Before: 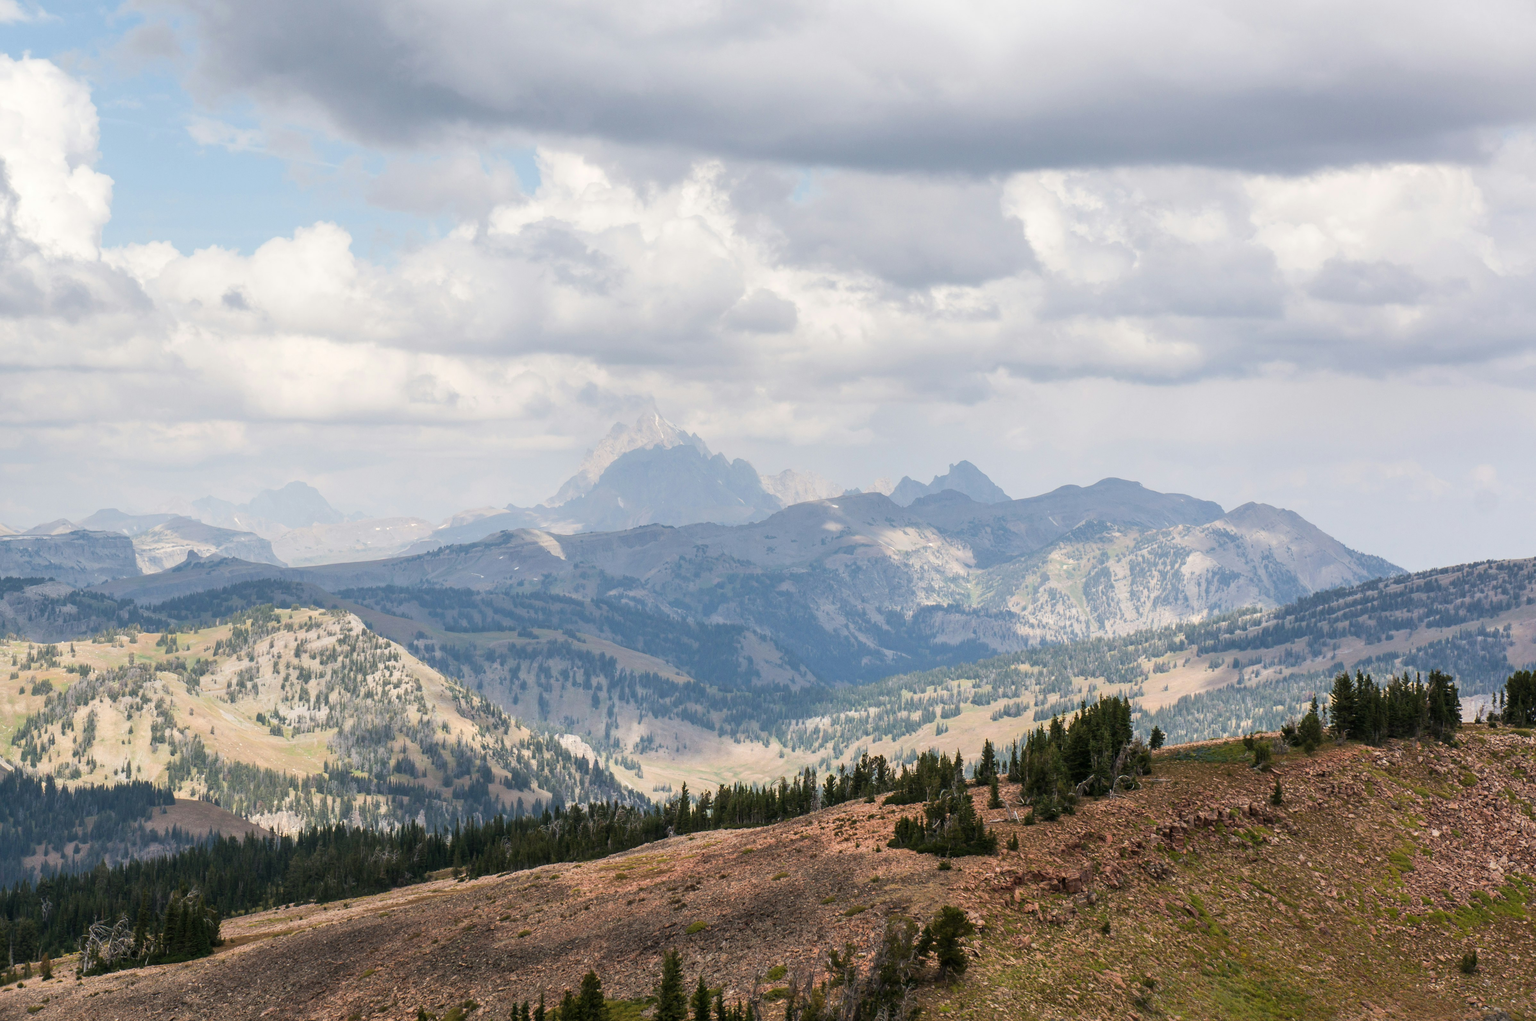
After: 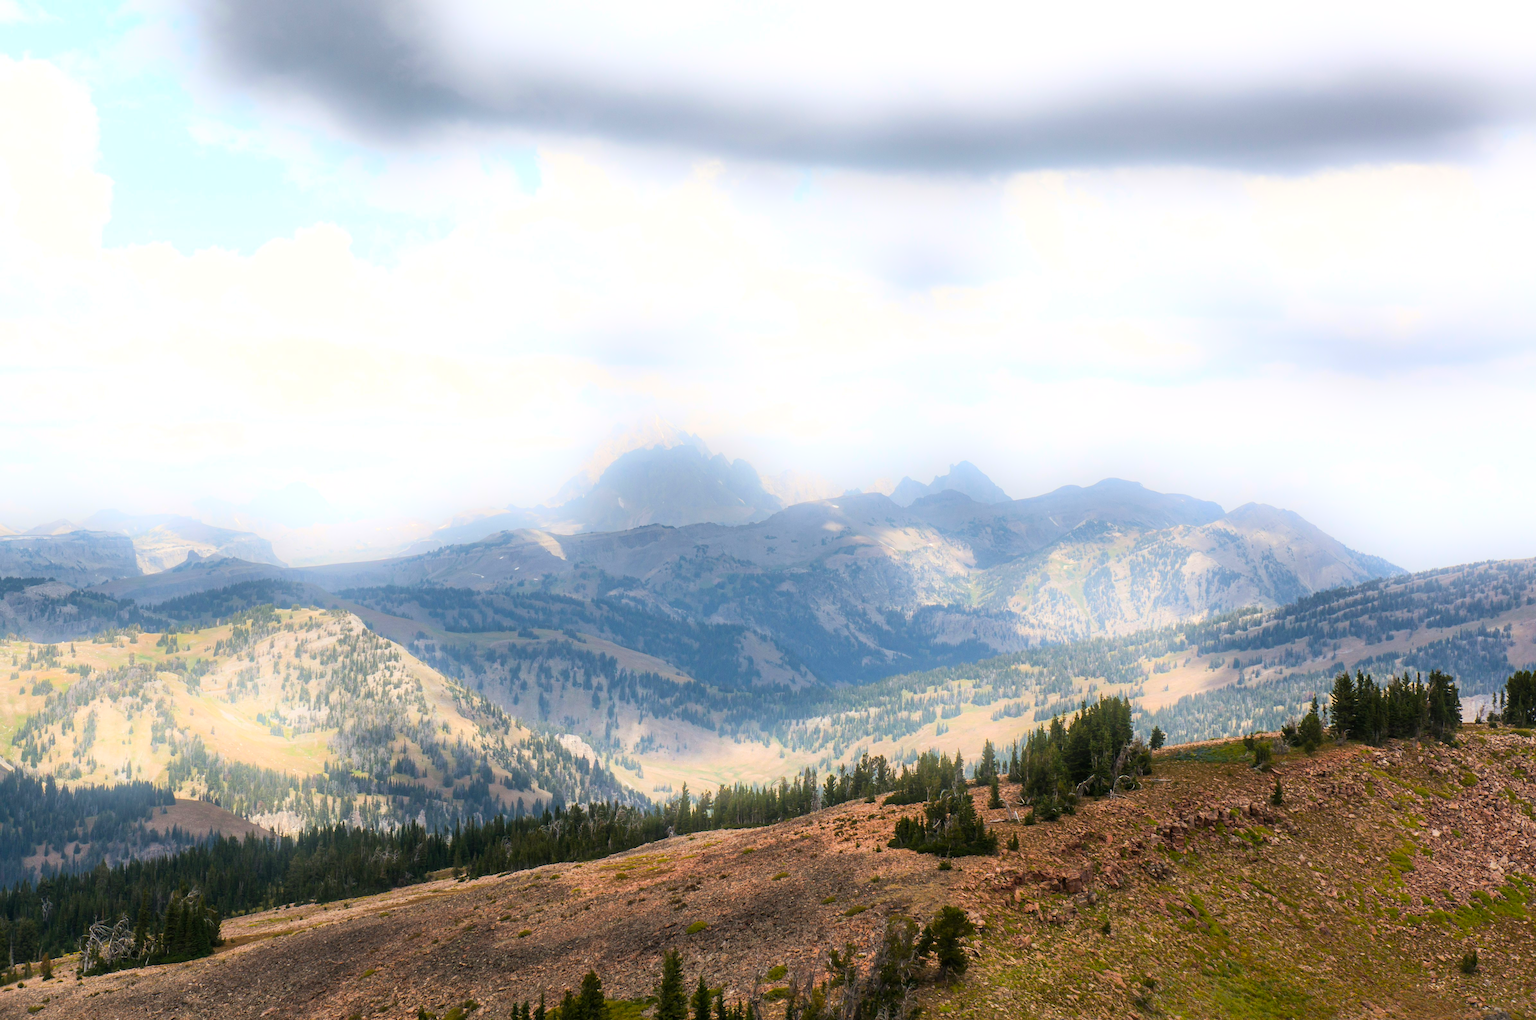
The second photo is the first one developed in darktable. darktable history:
bloom: on, module defaults
color balance rgb: perceptual saturation grading › global saturation 20%, global vibrance 20%
contrast brightness saturation: contrast 0.05
